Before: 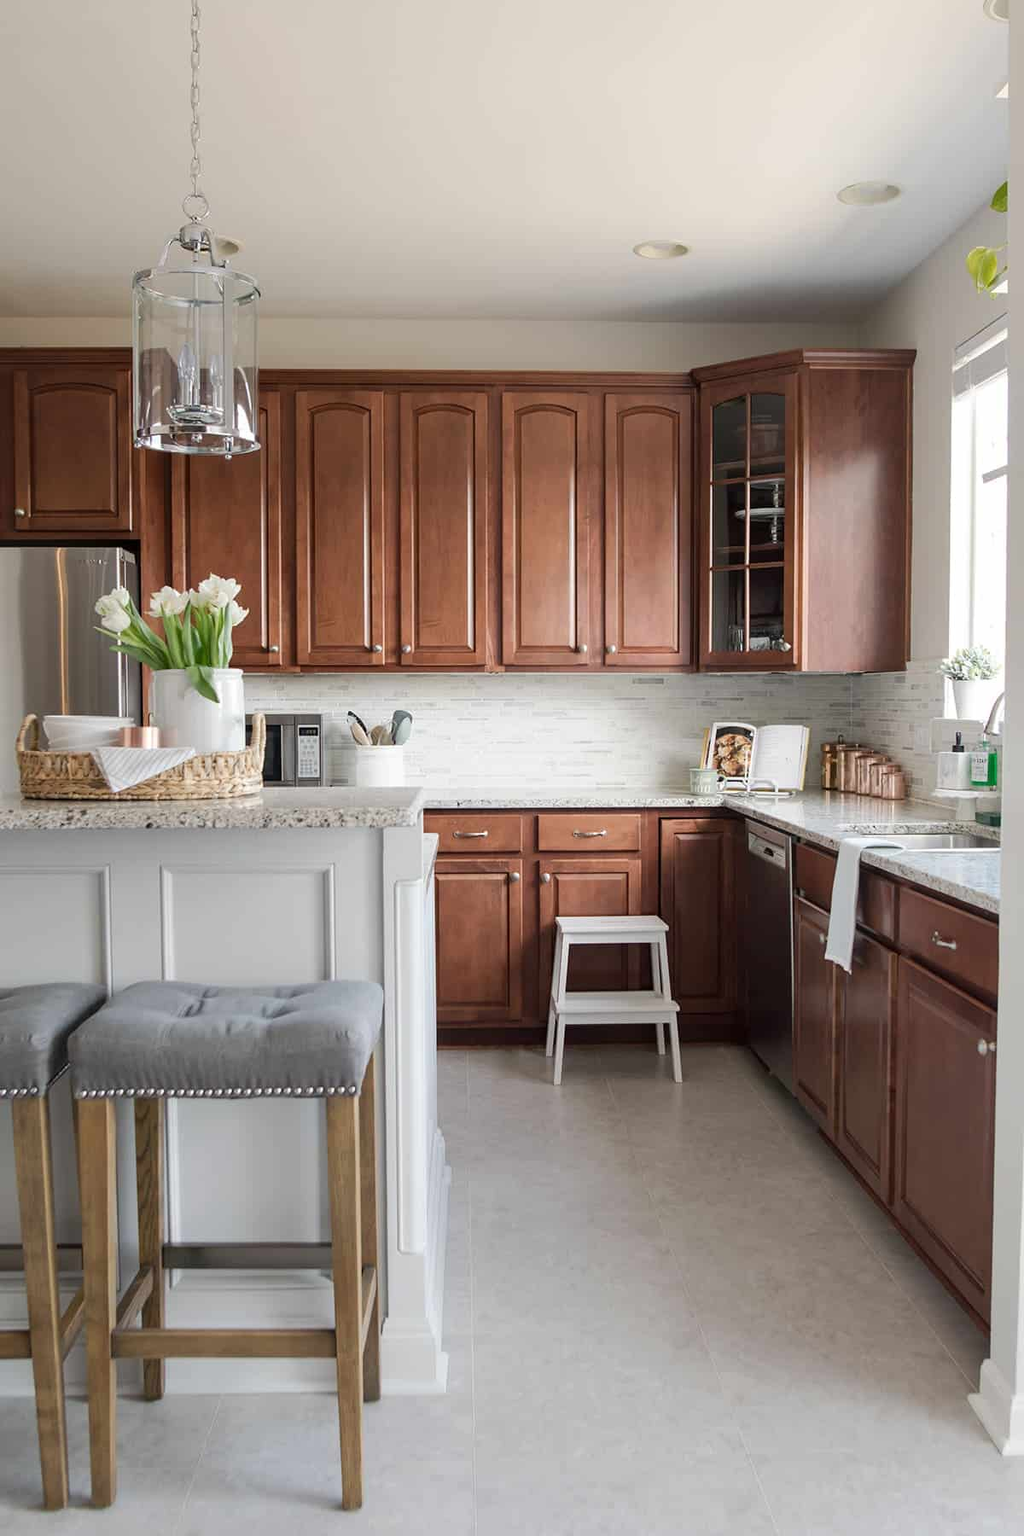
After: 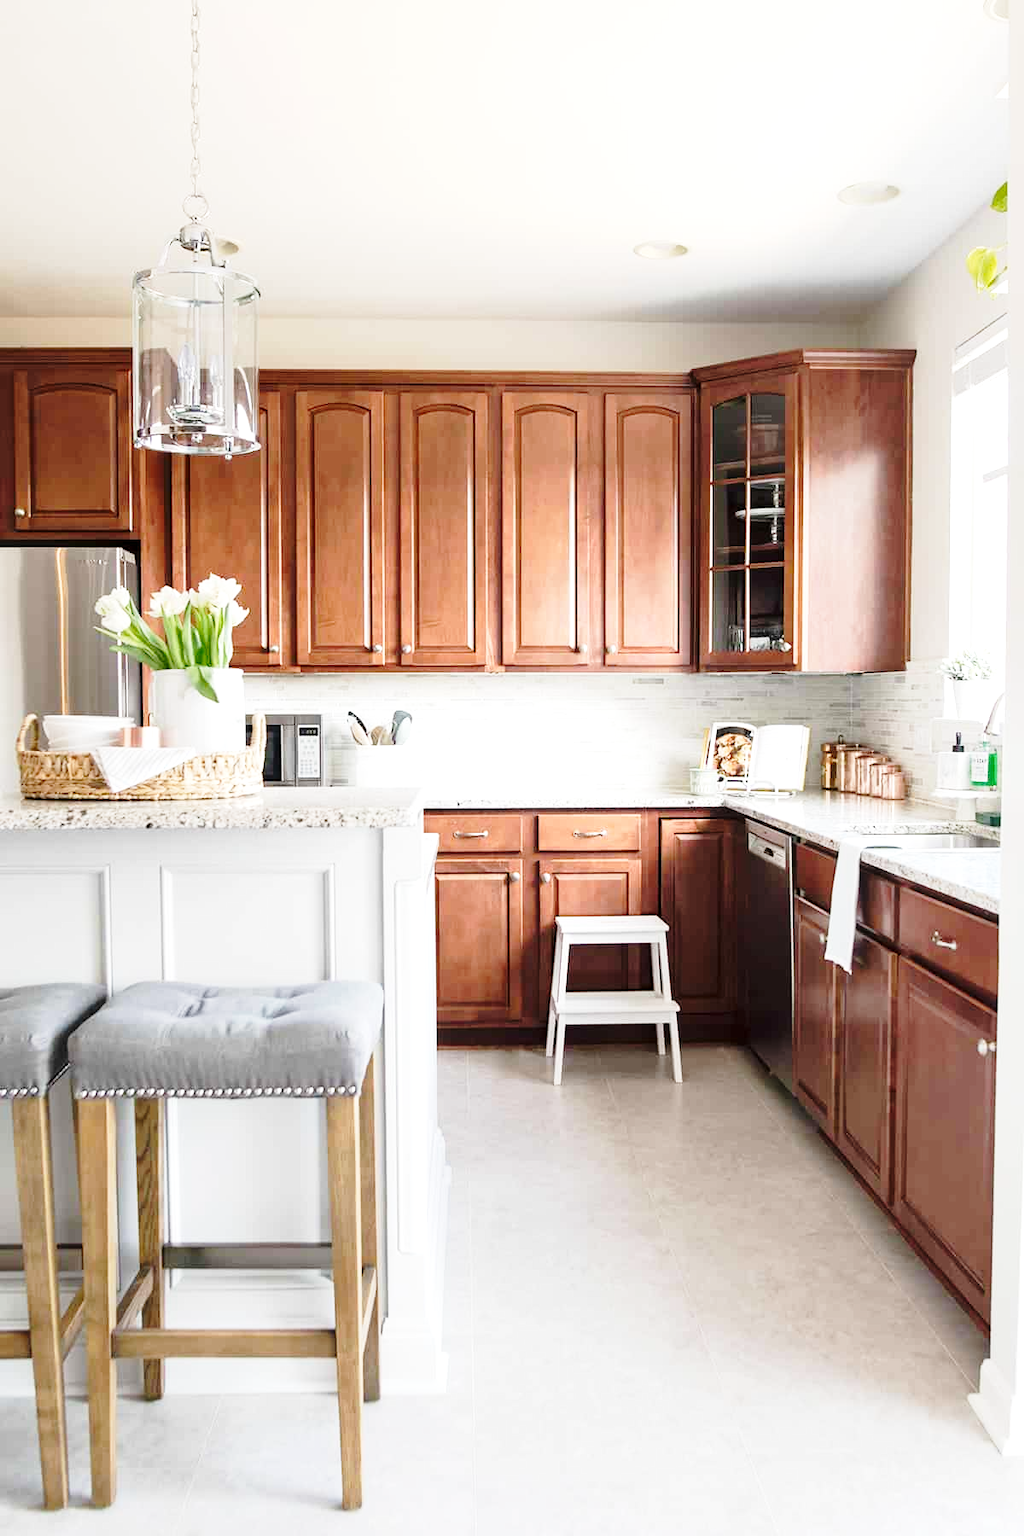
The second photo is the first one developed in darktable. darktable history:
base curve: curves: ch0 [(0, 0) (0.028, 0.03) (0.121, 0.232) (0.46, 0.748) (0.859, 0.968) (1, 1)], preserve colors none
exposure: black level correction 0.001, exposure 0.499 EV, compensate highlight preservation false
